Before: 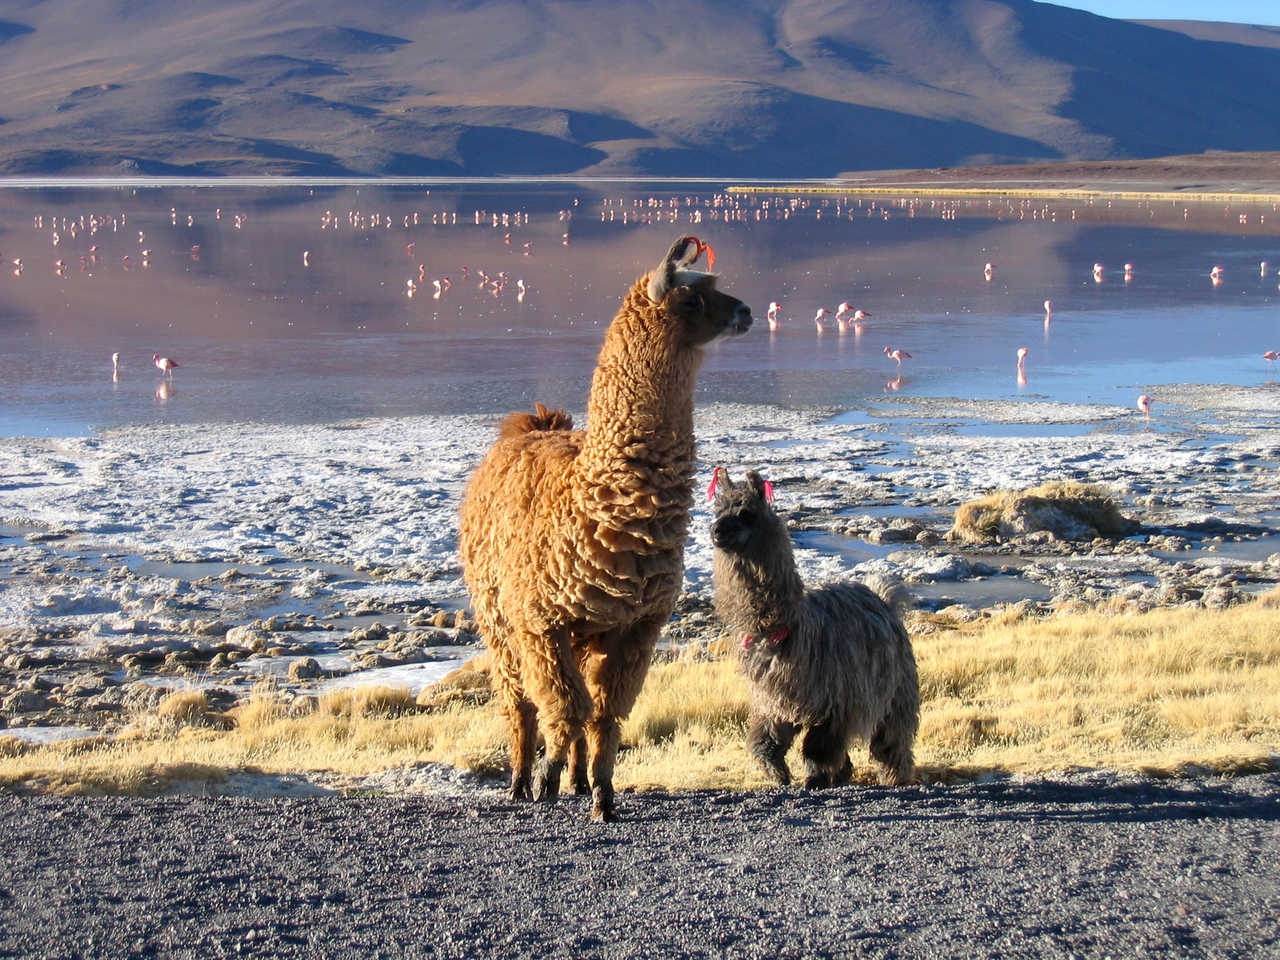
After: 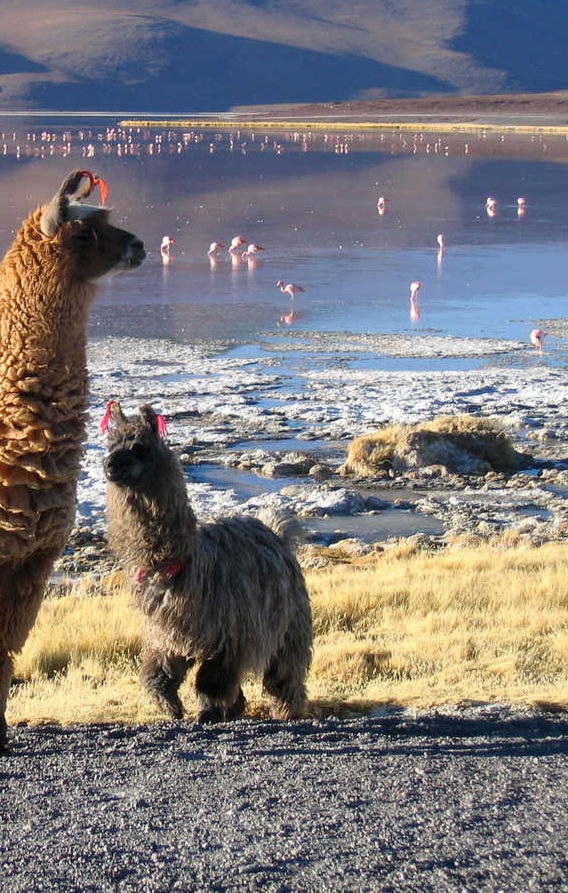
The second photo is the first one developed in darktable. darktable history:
crop: left 47.465%, top 6.951%, right 8.098%
